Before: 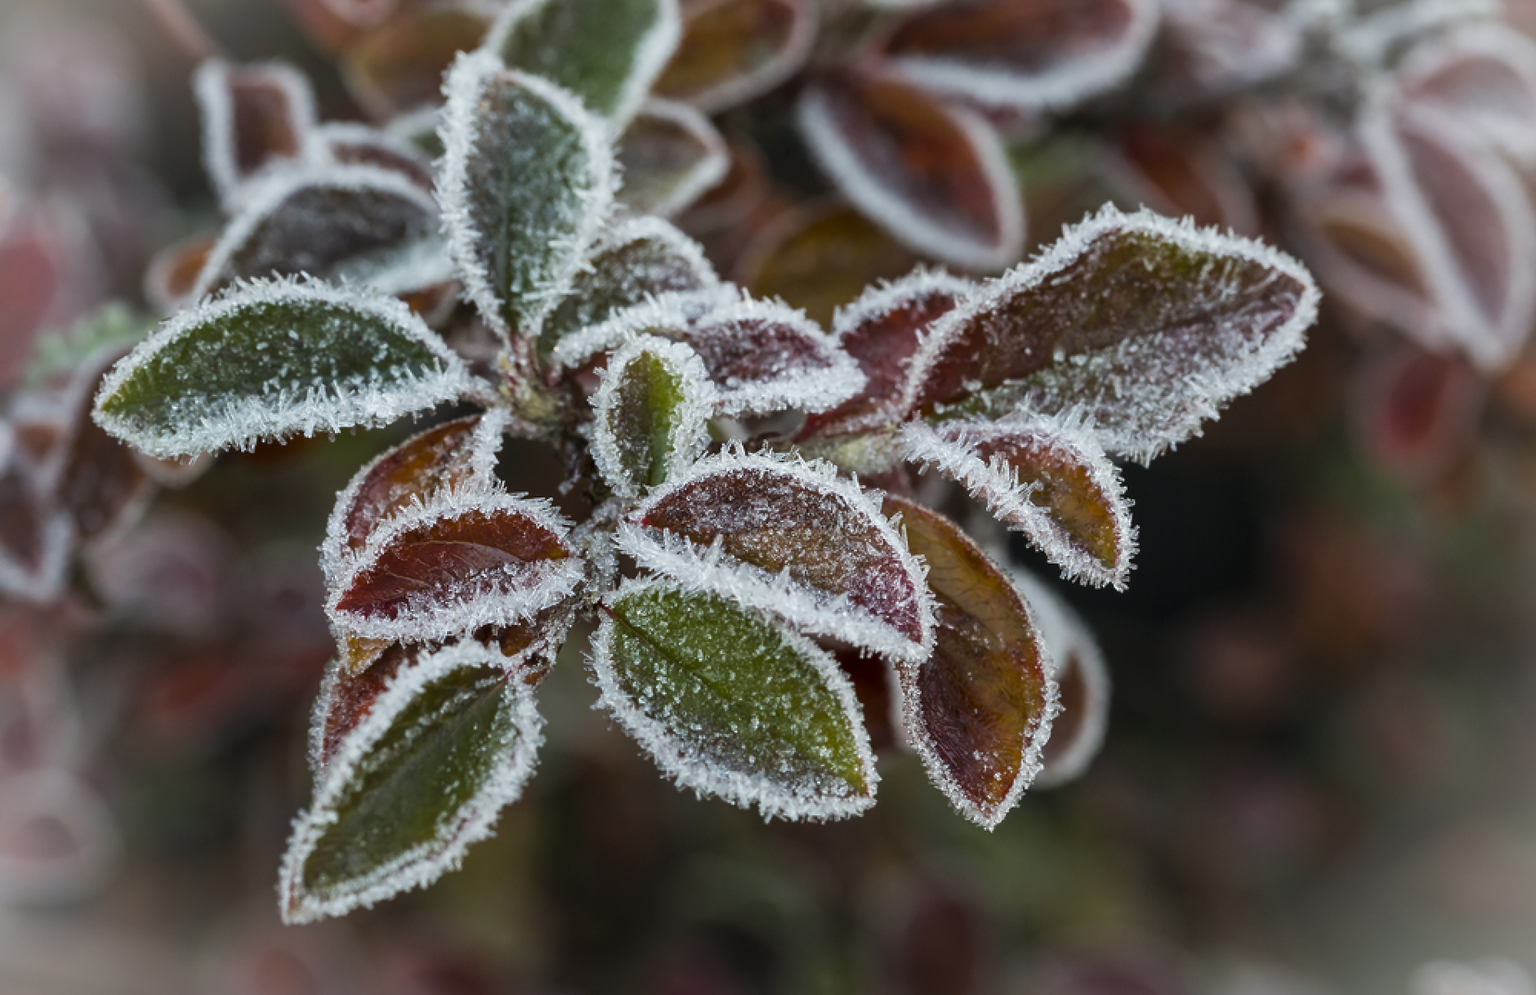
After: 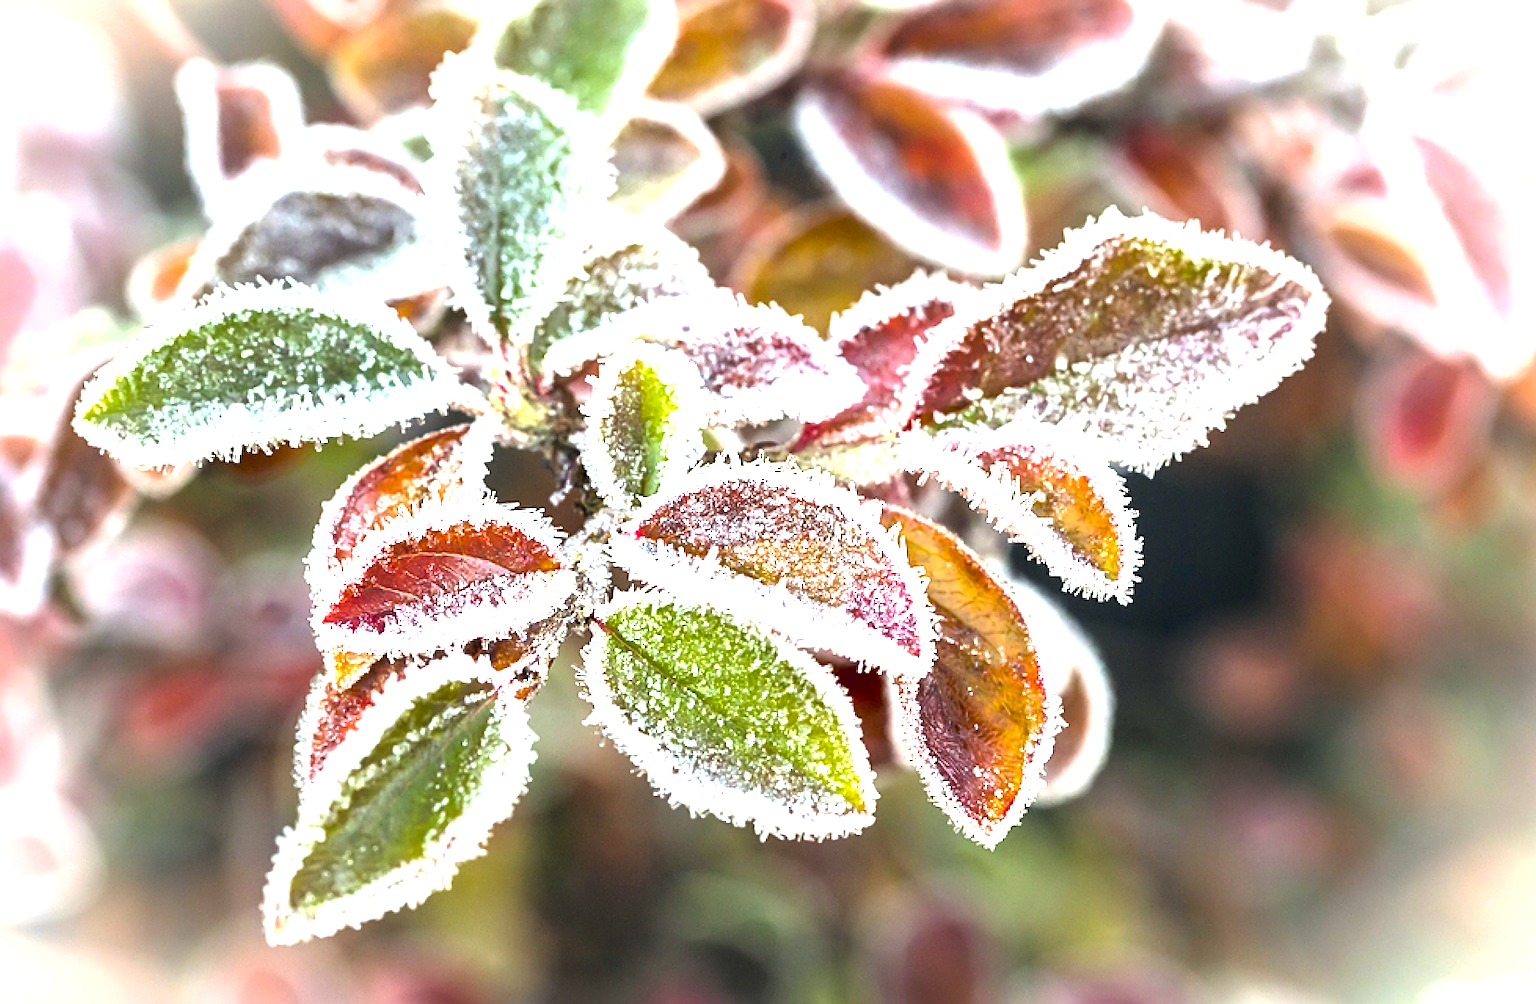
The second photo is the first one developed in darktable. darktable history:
crop and rotate: left 1.433%, right 0.681%, bottom 1.212%
shadows and highlights: shadows 61.58, white point adjustment 0.421, highlights -33.55, compress 84.12%, shadows color adjustment 99.14%, highlights color adjustment 0.435%
contrast brightness saturation: brightness -0.018, saturation 0.37
sharpen: on, module defaults
exposure: black level correction 0, exposure 1.892 EV, compensate exposure bias true, compensate highlight preservation false
color correction: highlights a* 0.51, highlights b* 2.69, shadows a* -1.42, shadows b* -4.74
tone equalizer: -8 EV -0.785 EV, -7 EV -0.672 EV, -6 EV -0.562 EV, -5 EV -0.372 EV, -3 EV 0.393 EV, -2 EV 0.6 EV, -1 EV 0.692 EV, +0 EV 0.761 EV
